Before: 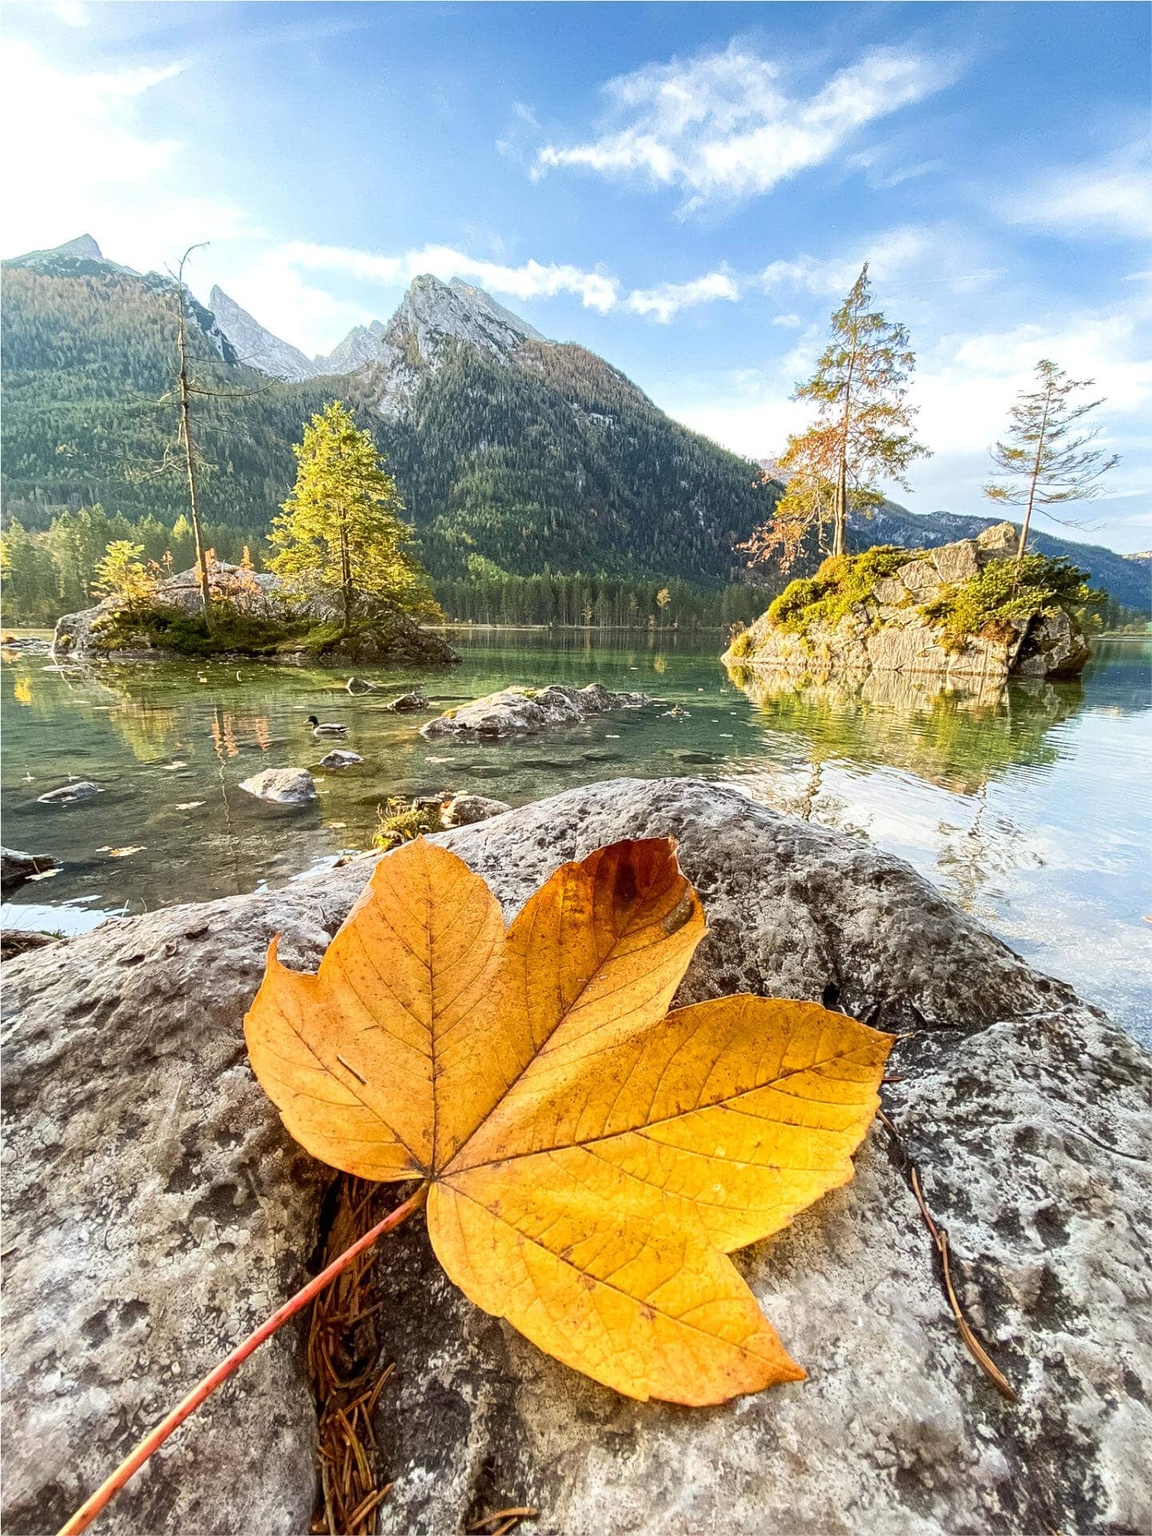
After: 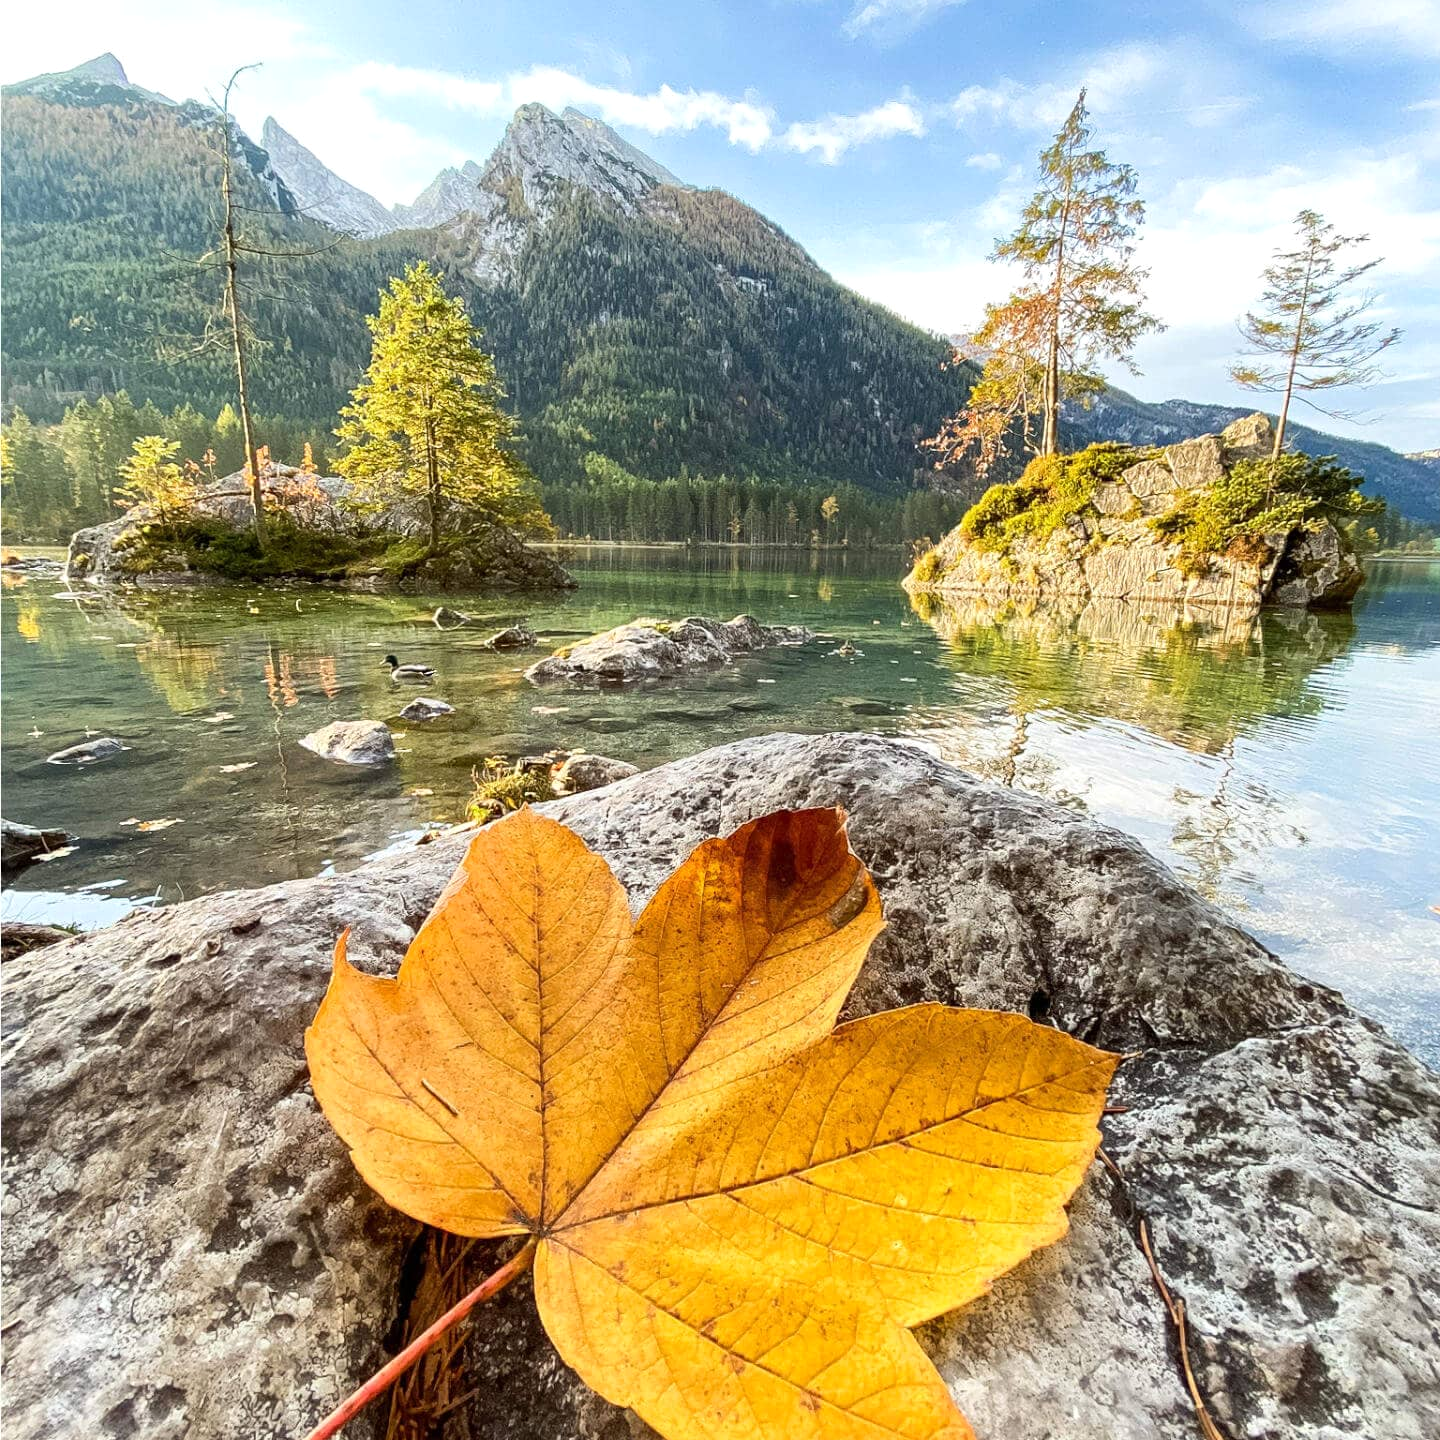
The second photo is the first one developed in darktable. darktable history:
crop and rotate: top 12.5%, bottom 12.5%
levels: levels [0, 0.492, 0.984]
